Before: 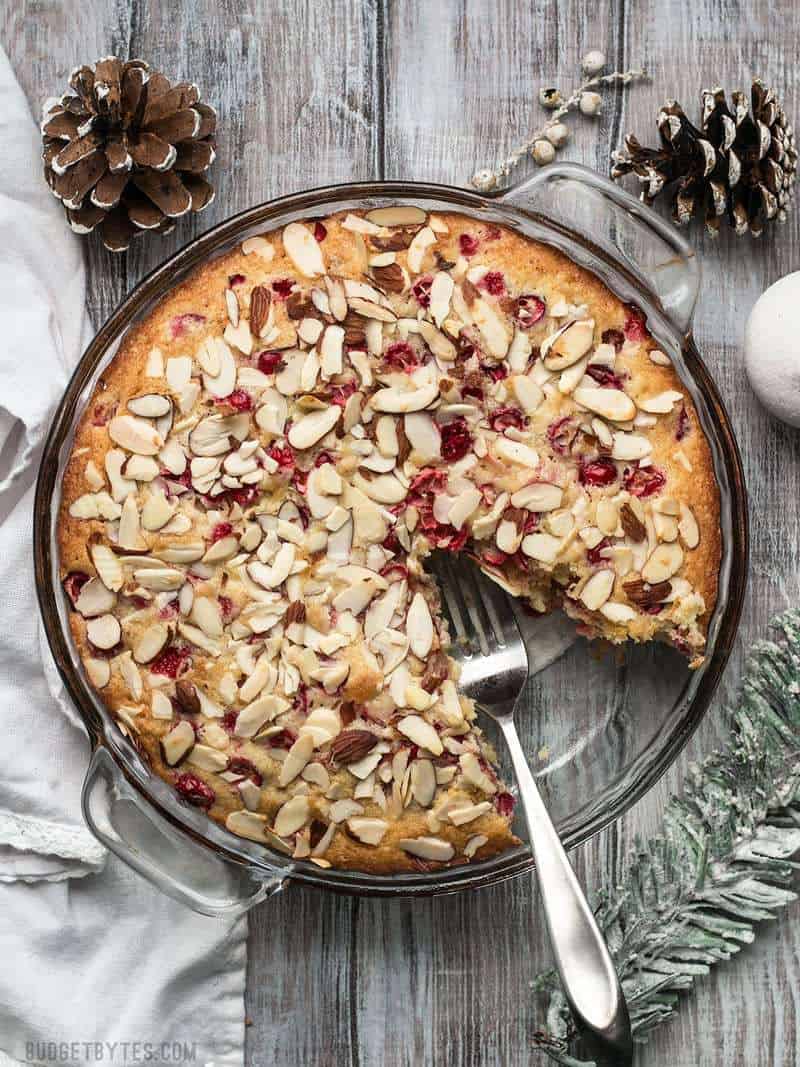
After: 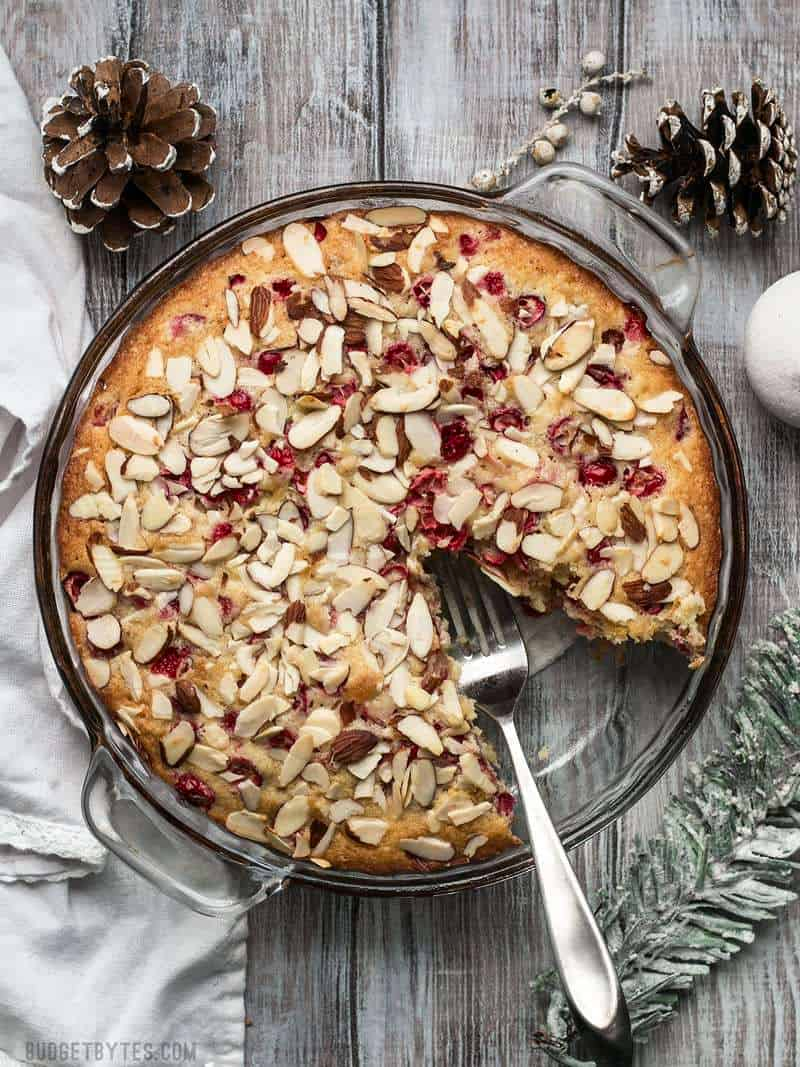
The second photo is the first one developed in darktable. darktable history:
contrast brightness saturation: contrast 0.028, brightness -0.035
